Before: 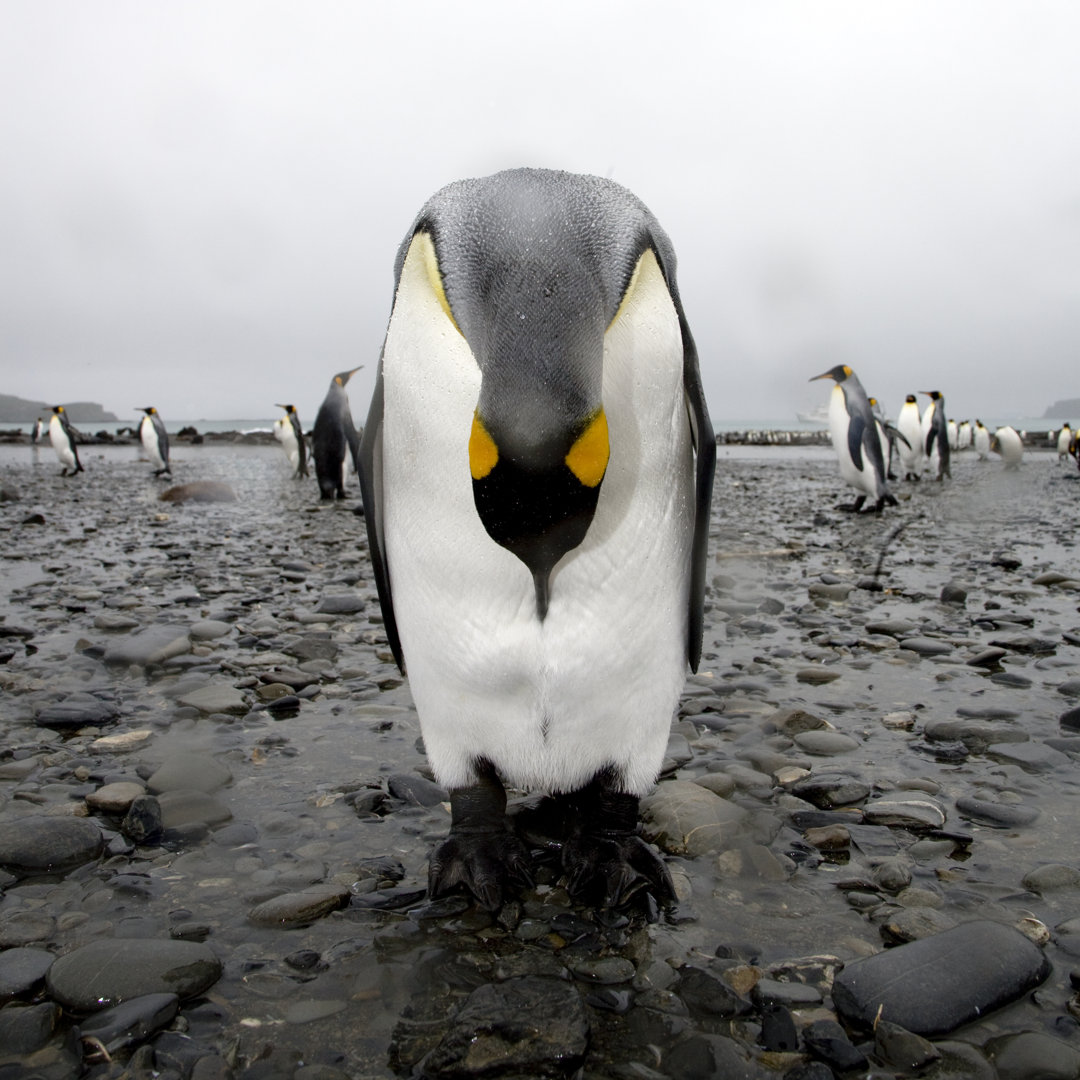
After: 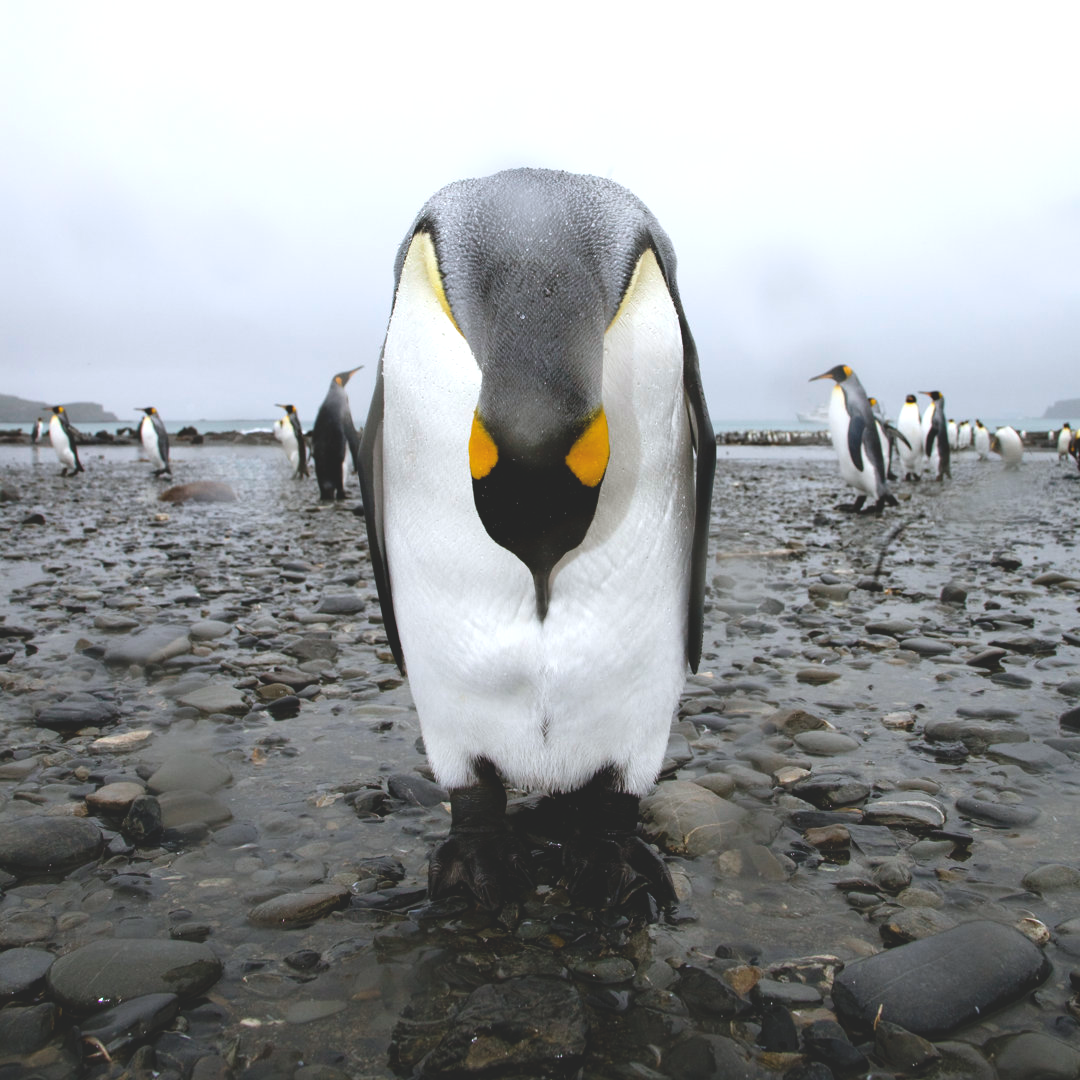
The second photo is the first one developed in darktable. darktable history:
color balance rgb: shadows lift › chroma 0.908%, shadows lift › hue 112.5°, highlights gain › luminance 16.58%, highlights gain › chroma 2.957%, highlights gain › hue 257.46°, global offset › luminance 1.968%, perceptual saturation grading › global saturation 0.432%, global vibrance 20%
